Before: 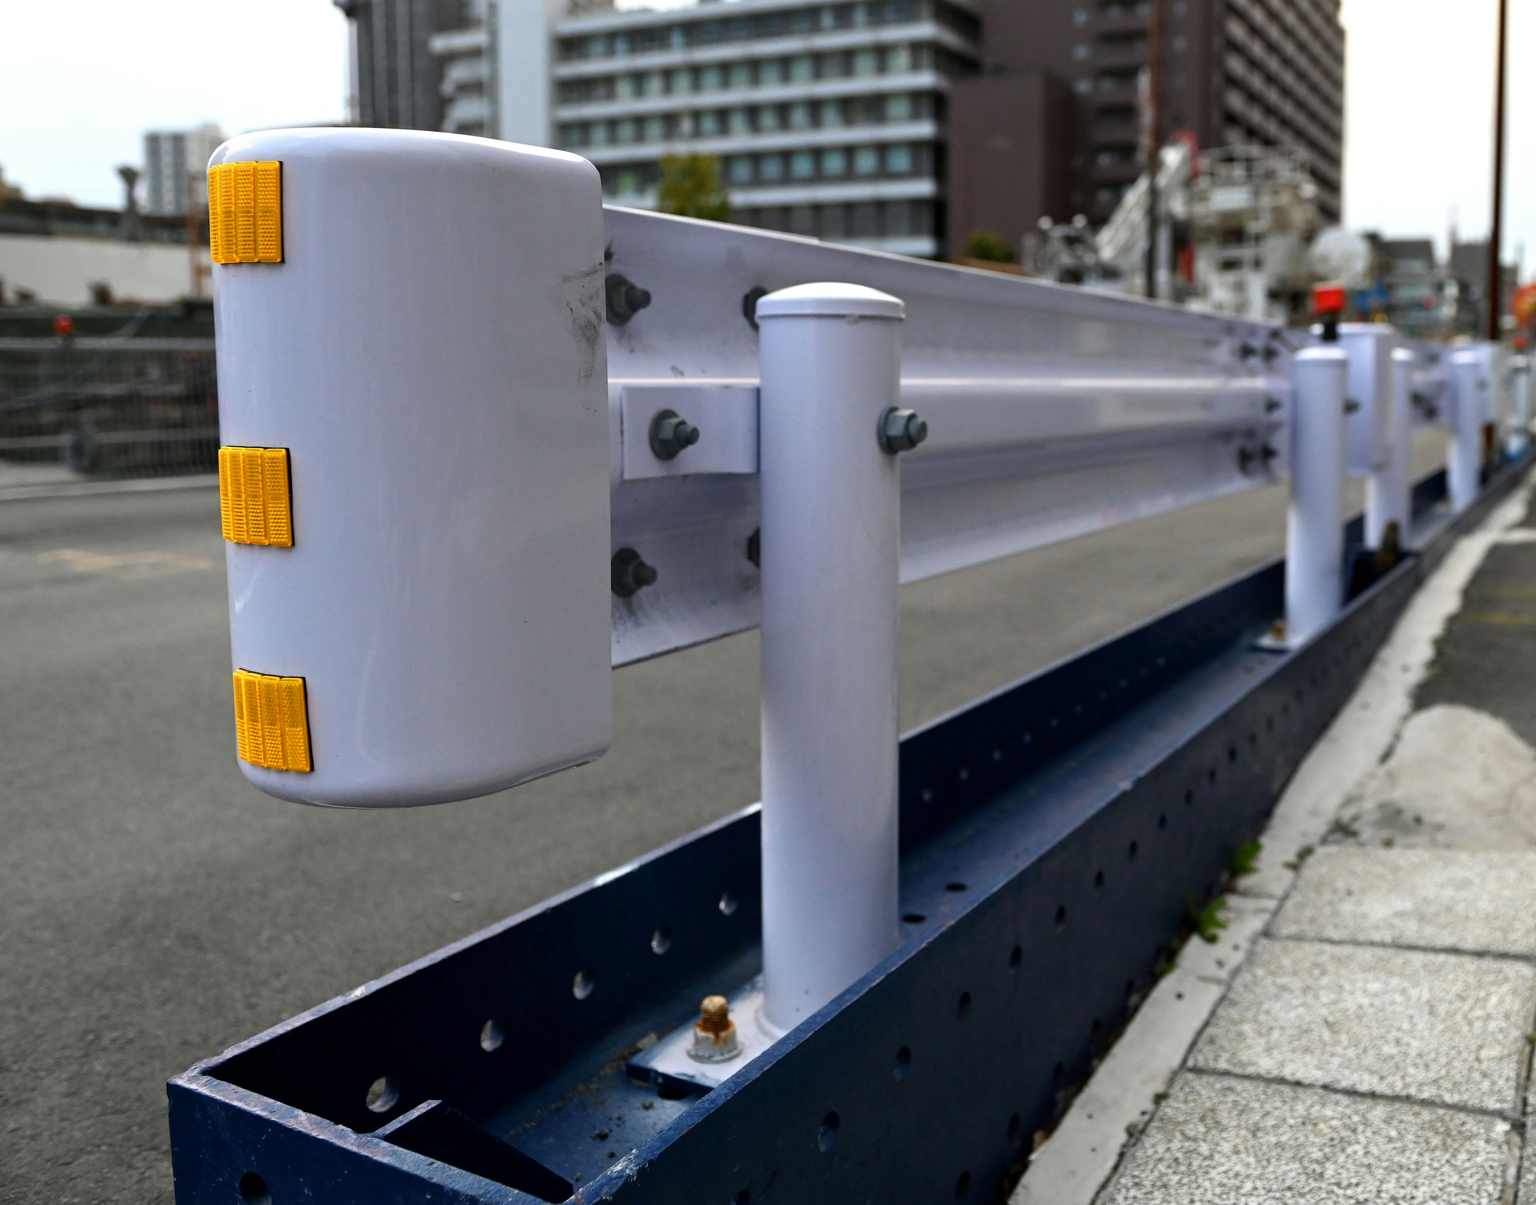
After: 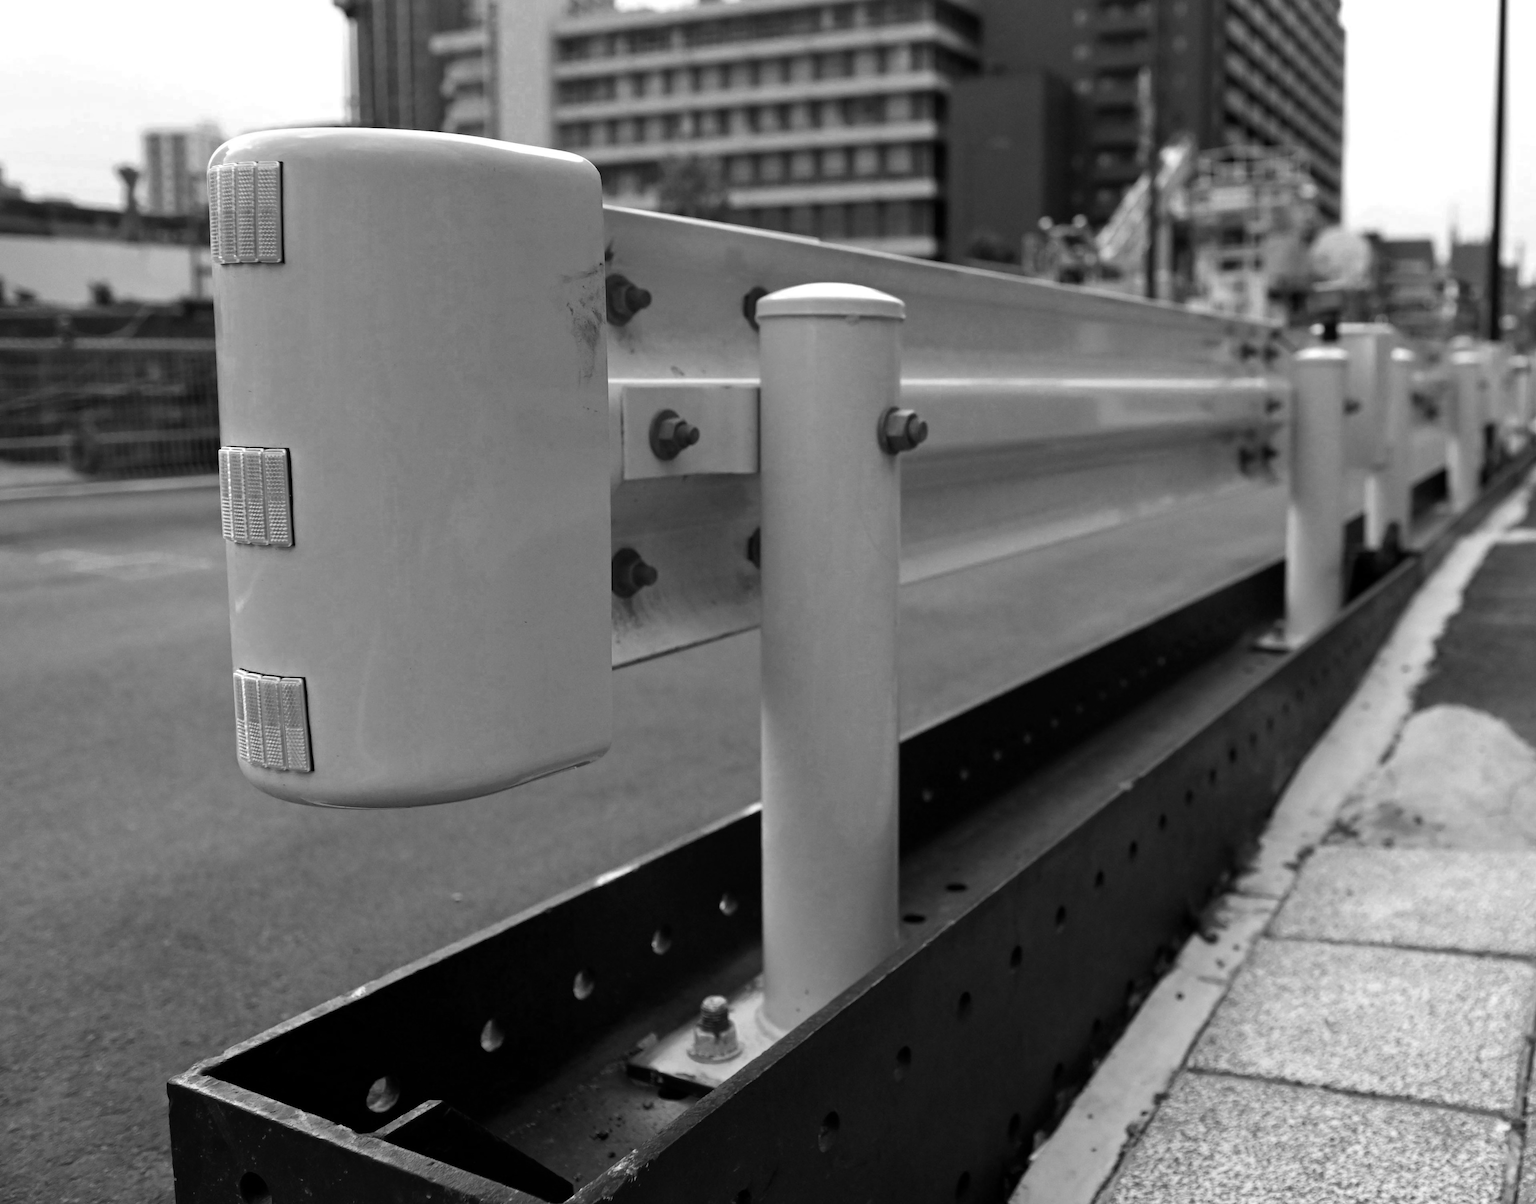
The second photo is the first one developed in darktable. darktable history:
color zones: curves: ch0 [(0.002, 0.593) (0.143, 0.417) (0.285, 0.541) (0.455, 0.289) (0.608, 0.327) (0.727, 0.283) (0.869, 0.571) (1, 0.603)]; ch1 [(0, 0) (0.143, 0) (0.286, 0) (0.429, 0) (0.571, 0) (0.714, 0) (0.857, 0)]
